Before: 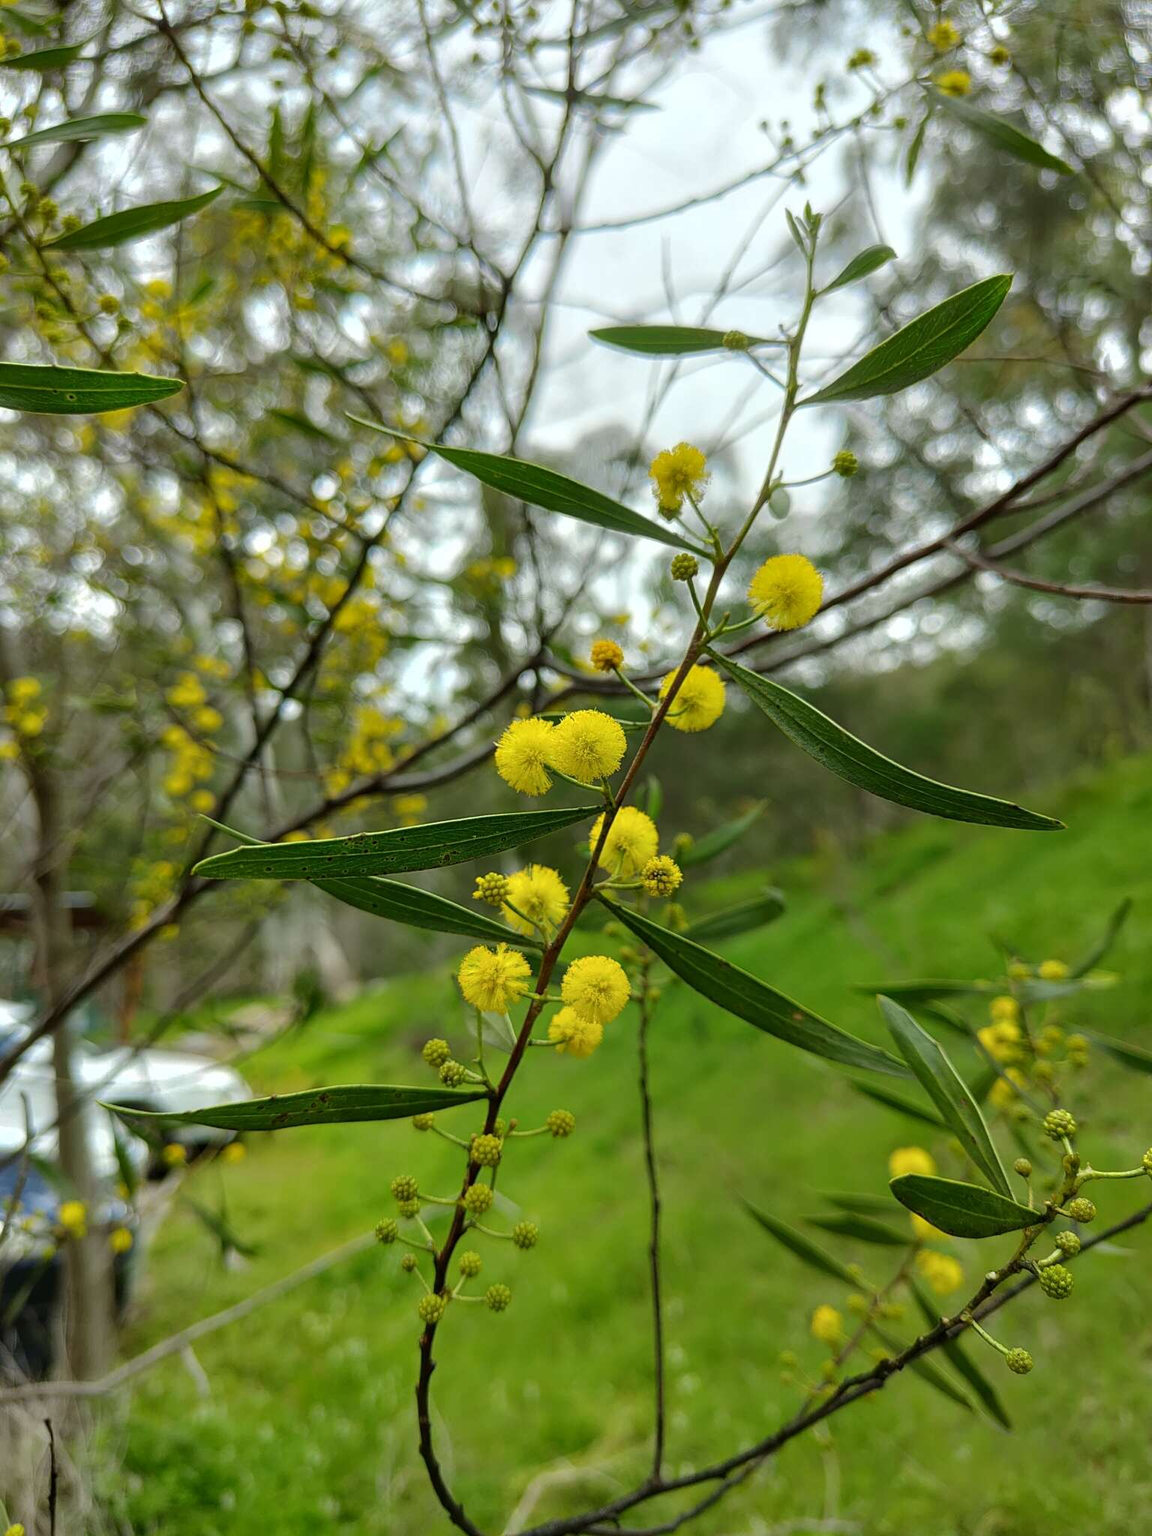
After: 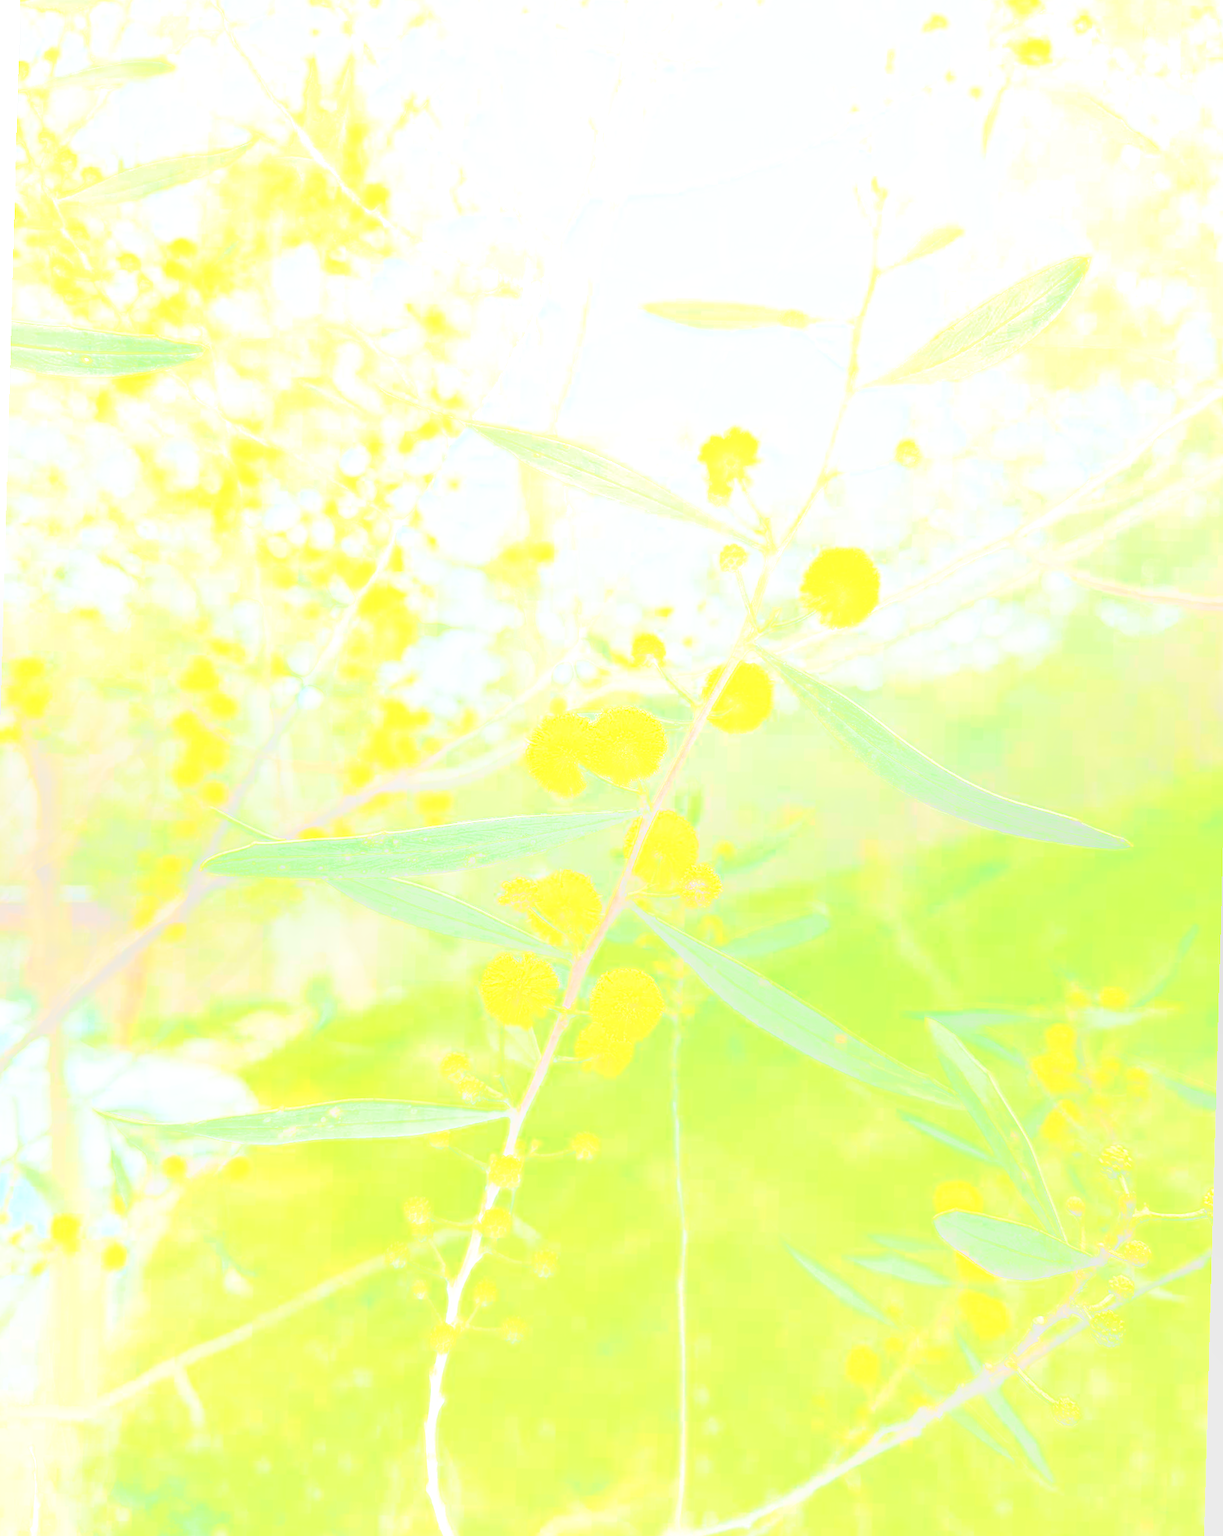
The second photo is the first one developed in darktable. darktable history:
base curve: curves: ch0 [(0, 0) (0.028, 0.03) (0.121, 0.232) (0.46, 0.748) (0.859, 0.968) (1, 1)], preserve colors none
sharpen: on, module defaults
bloom: size 70%, threshold 25%, strength 70%
rotate and perspective: rotation 1.57°, crop left 0.018, crop right 0.982, crop top 0.039, crop bottom 0.961
